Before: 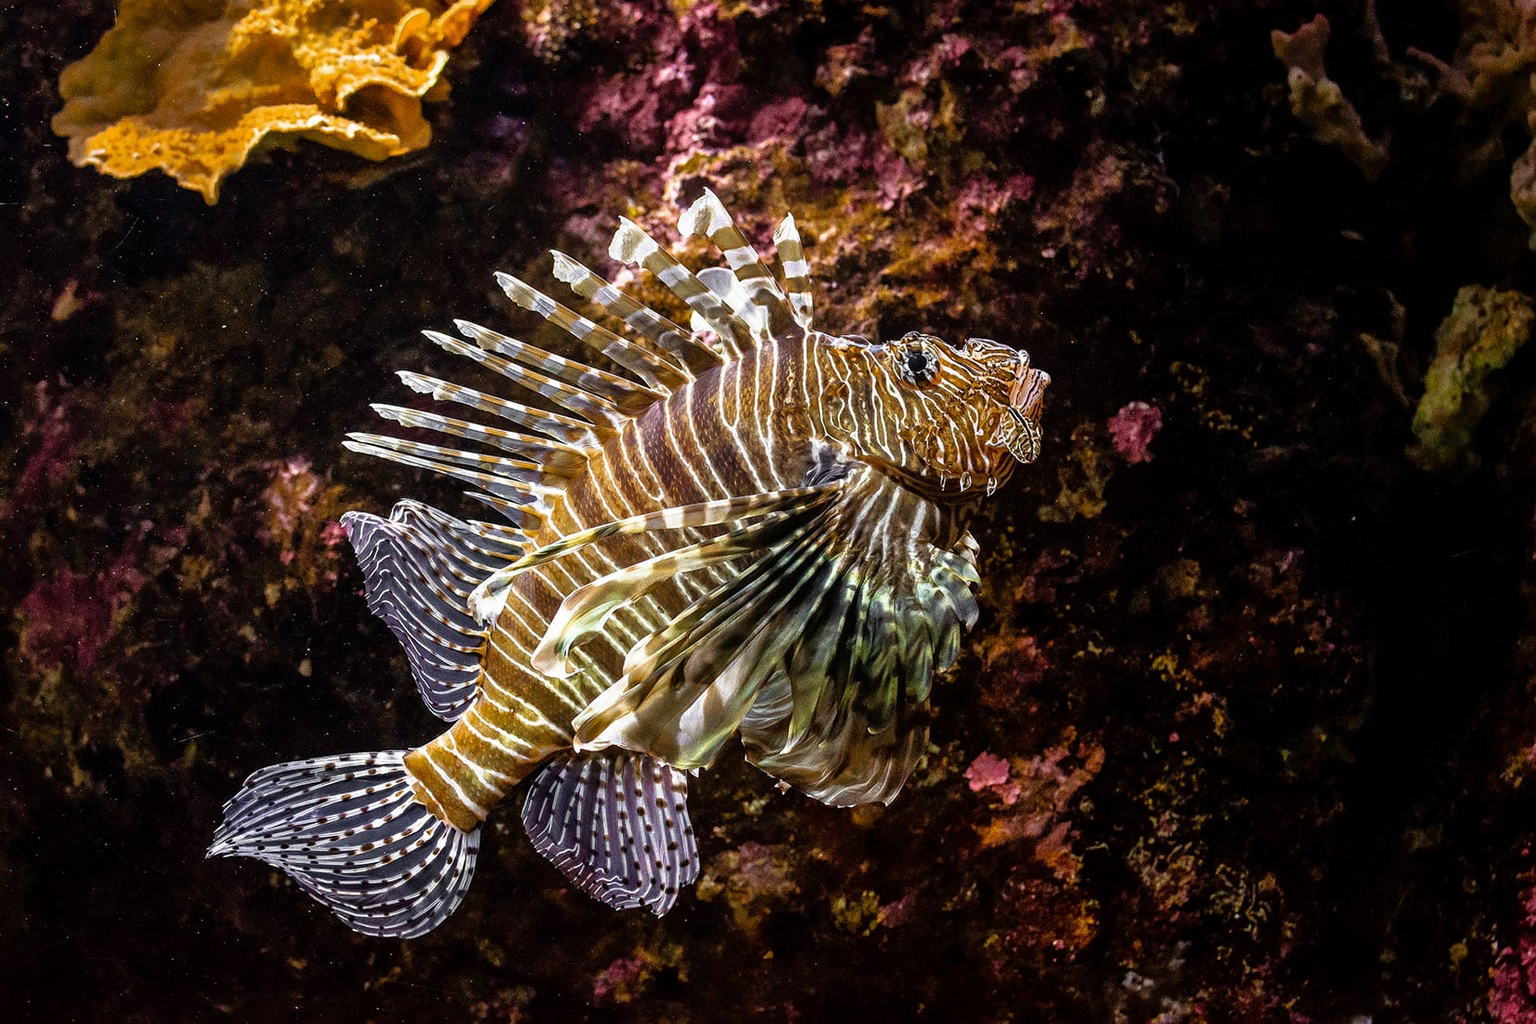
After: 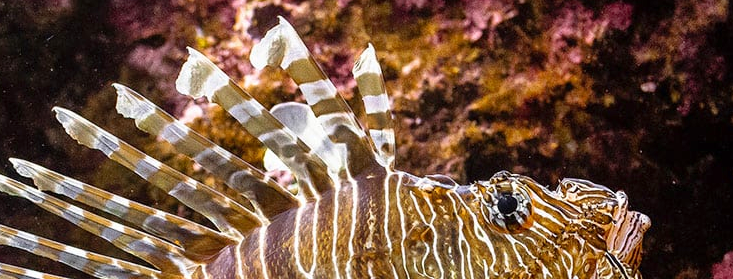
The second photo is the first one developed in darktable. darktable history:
levels: levels [0, 0.478, 1]
crop: left 28.972%, top 16.838%, right 26.603%, bottom 57.725%
